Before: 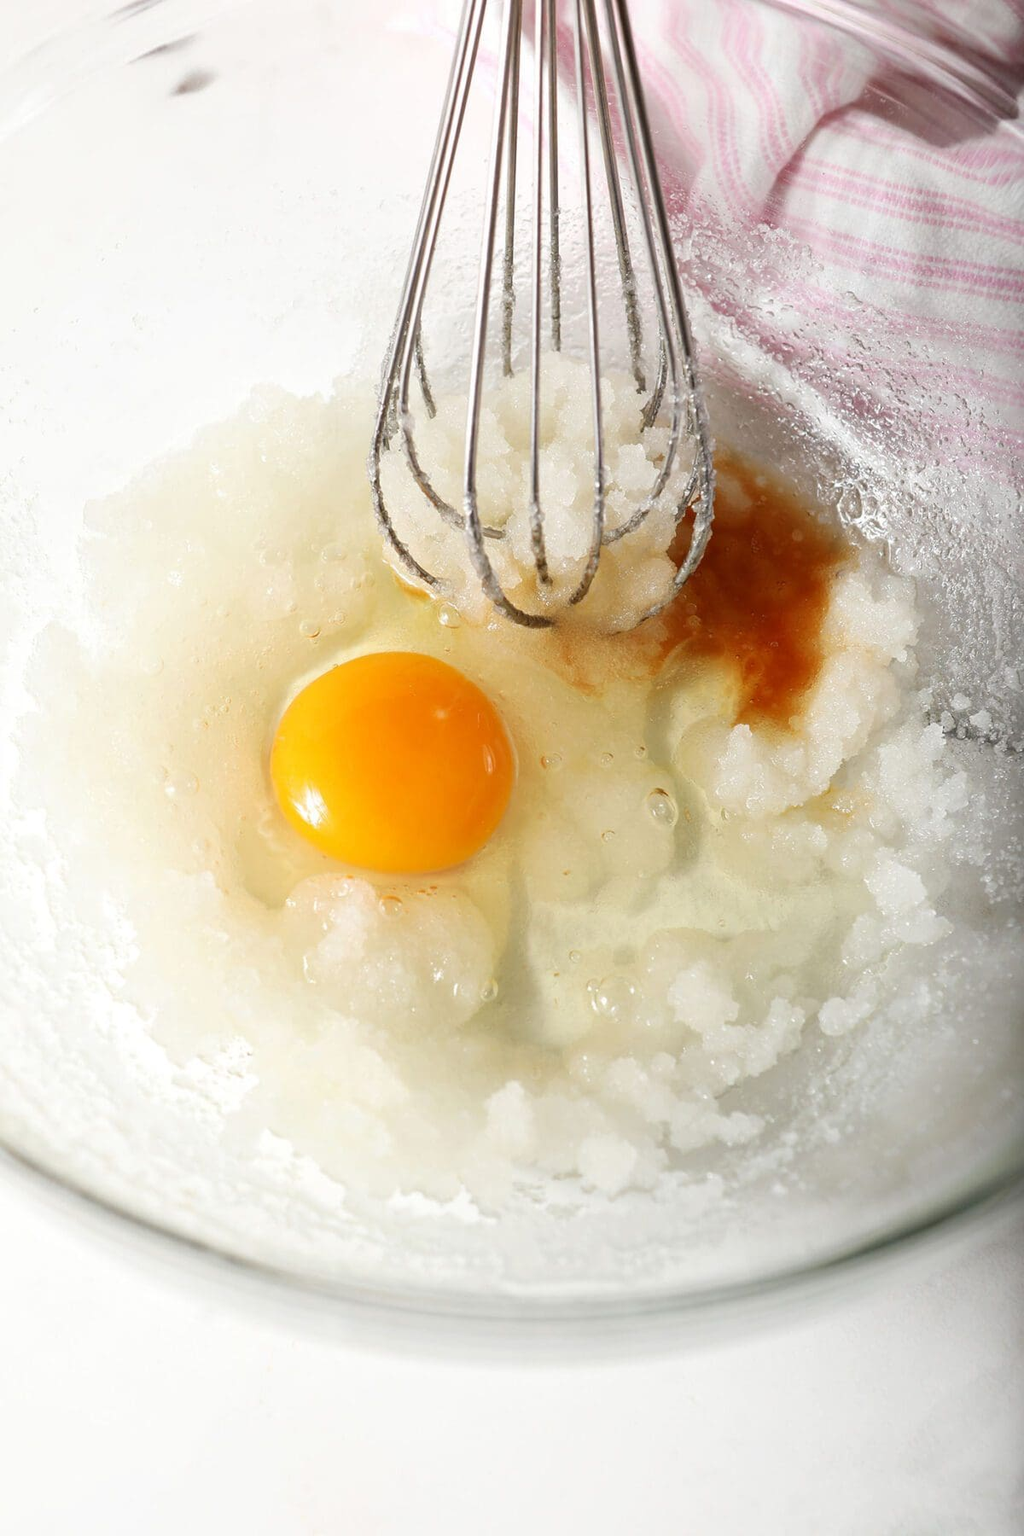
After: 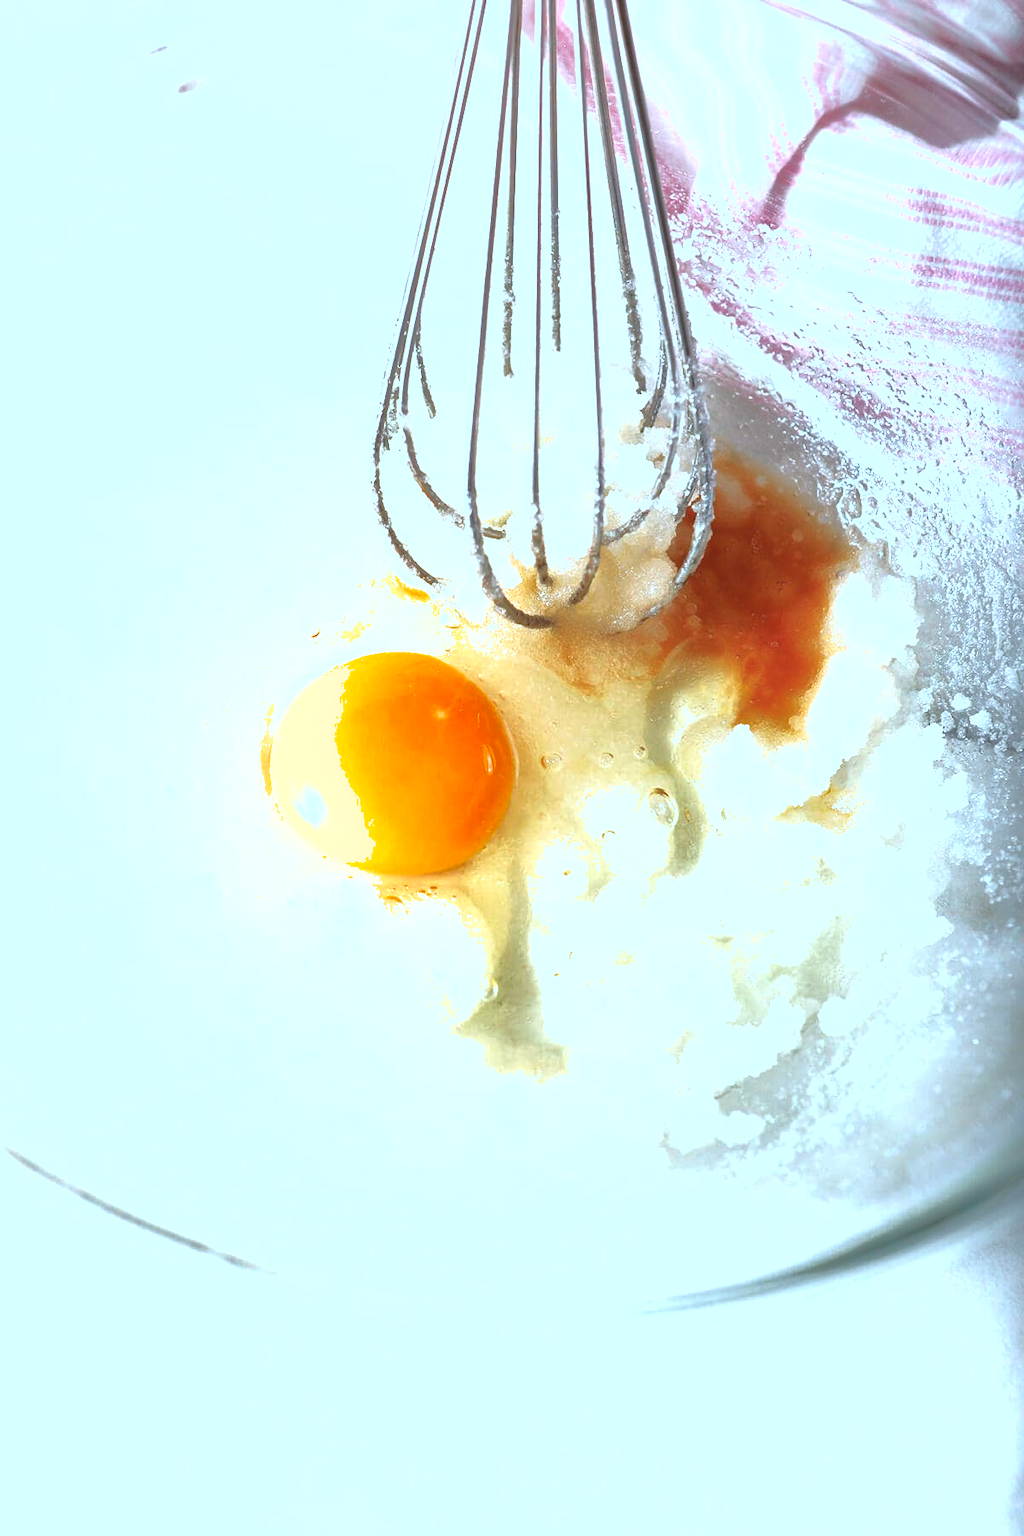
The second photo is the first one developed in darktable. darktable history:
exposure: exposure 0.918 EV, compensate highlight preservation false
shadows and highlights: on, module defaults
color correction: highlights a* -9.27, highlights b* -23.24
